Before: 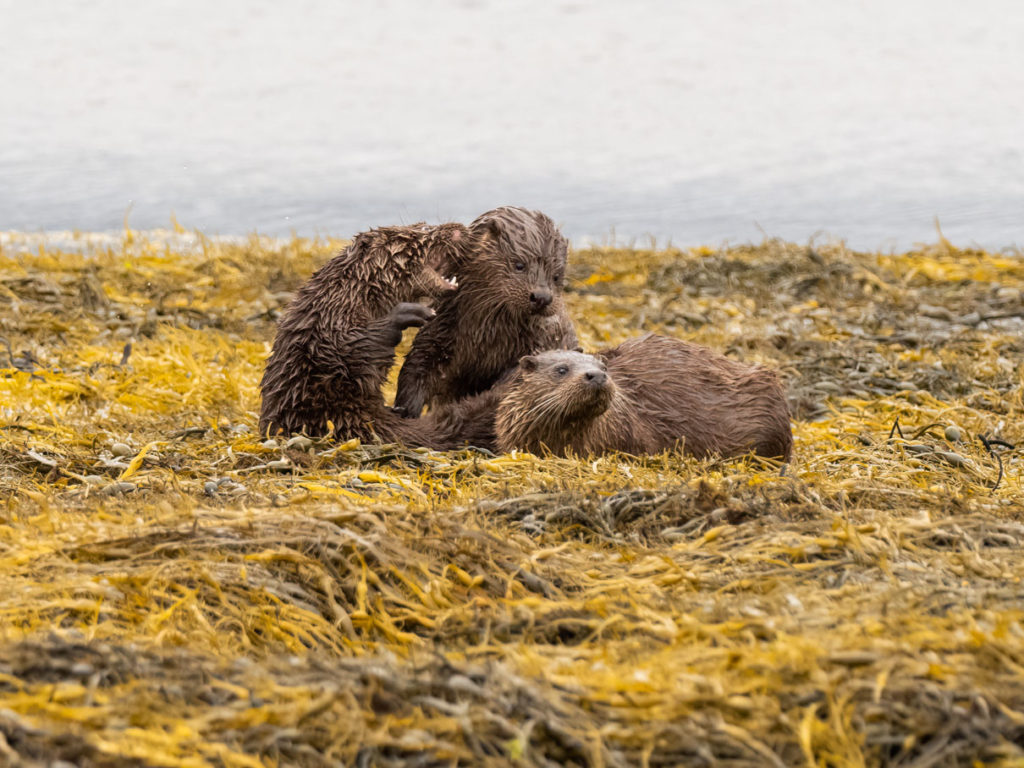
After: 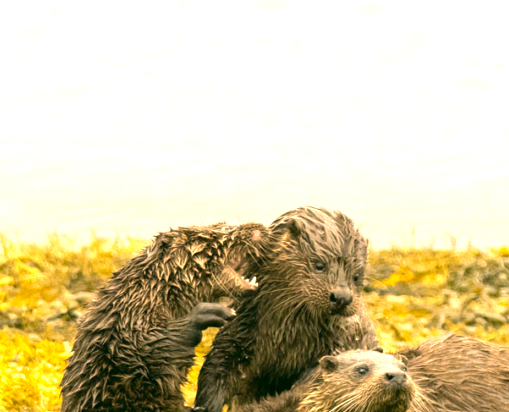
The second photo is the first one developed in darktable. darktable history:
crop: left 19.622%, right 30.594%, bottom 46.354%
color correction: highlights a* 4.9, highlights b* 24.35, shadows a* -16.27, shadows b* 3.83
exposure: black level correction 0, exposure 1.707 EV, compensate exposure bias true, compensate highlight preservation false
